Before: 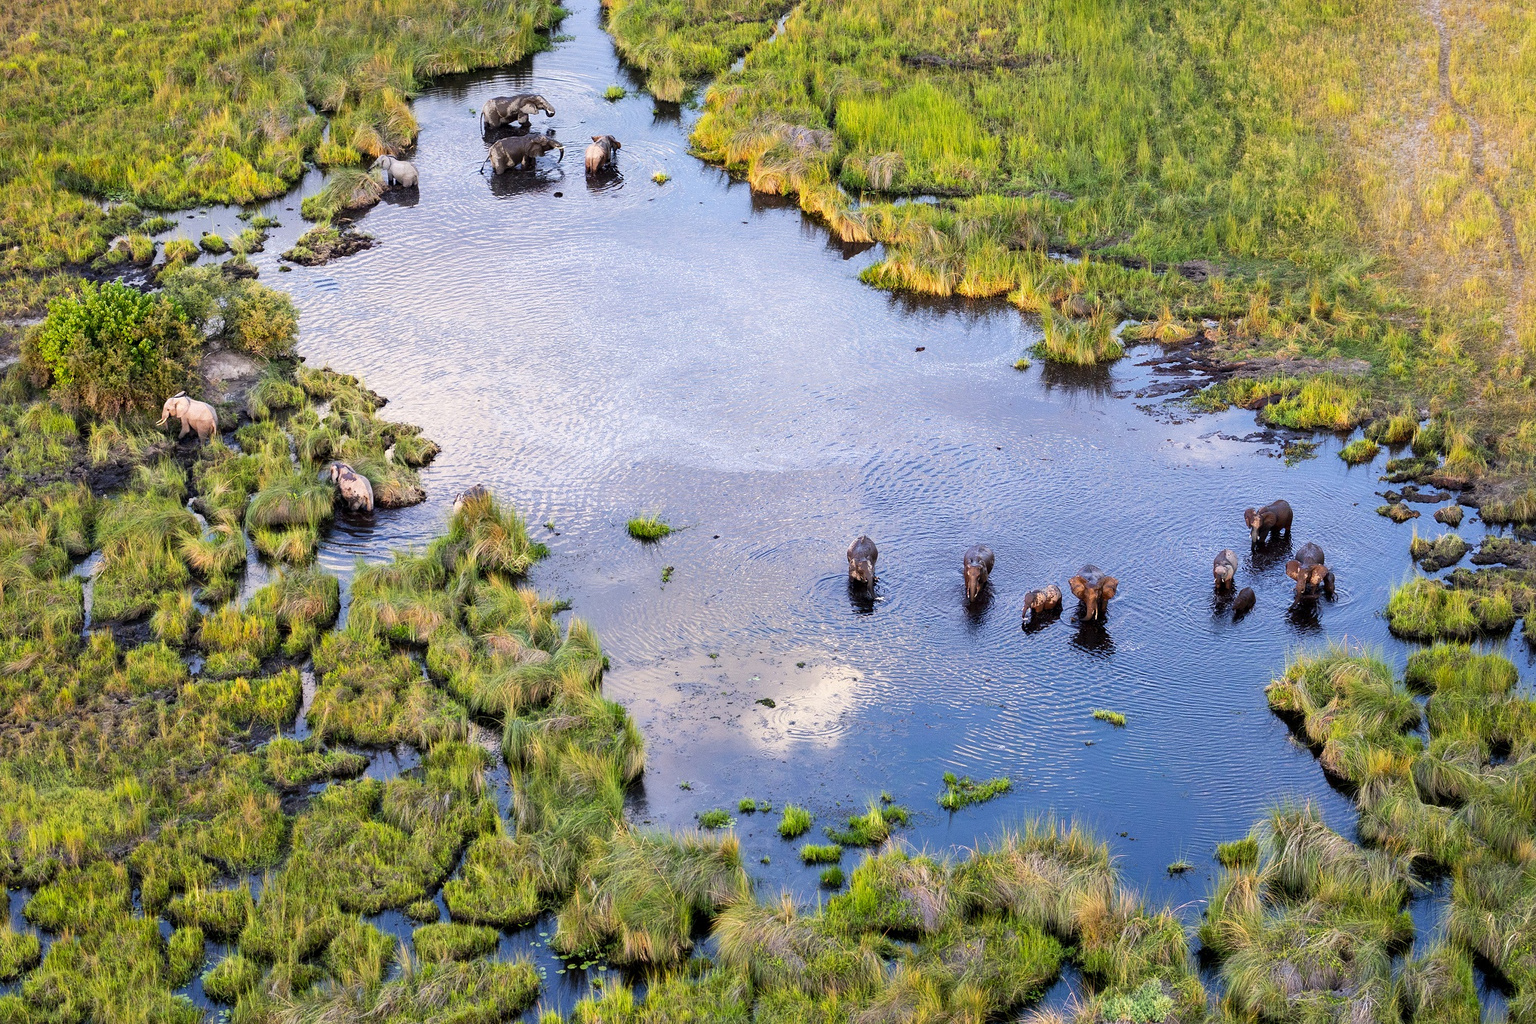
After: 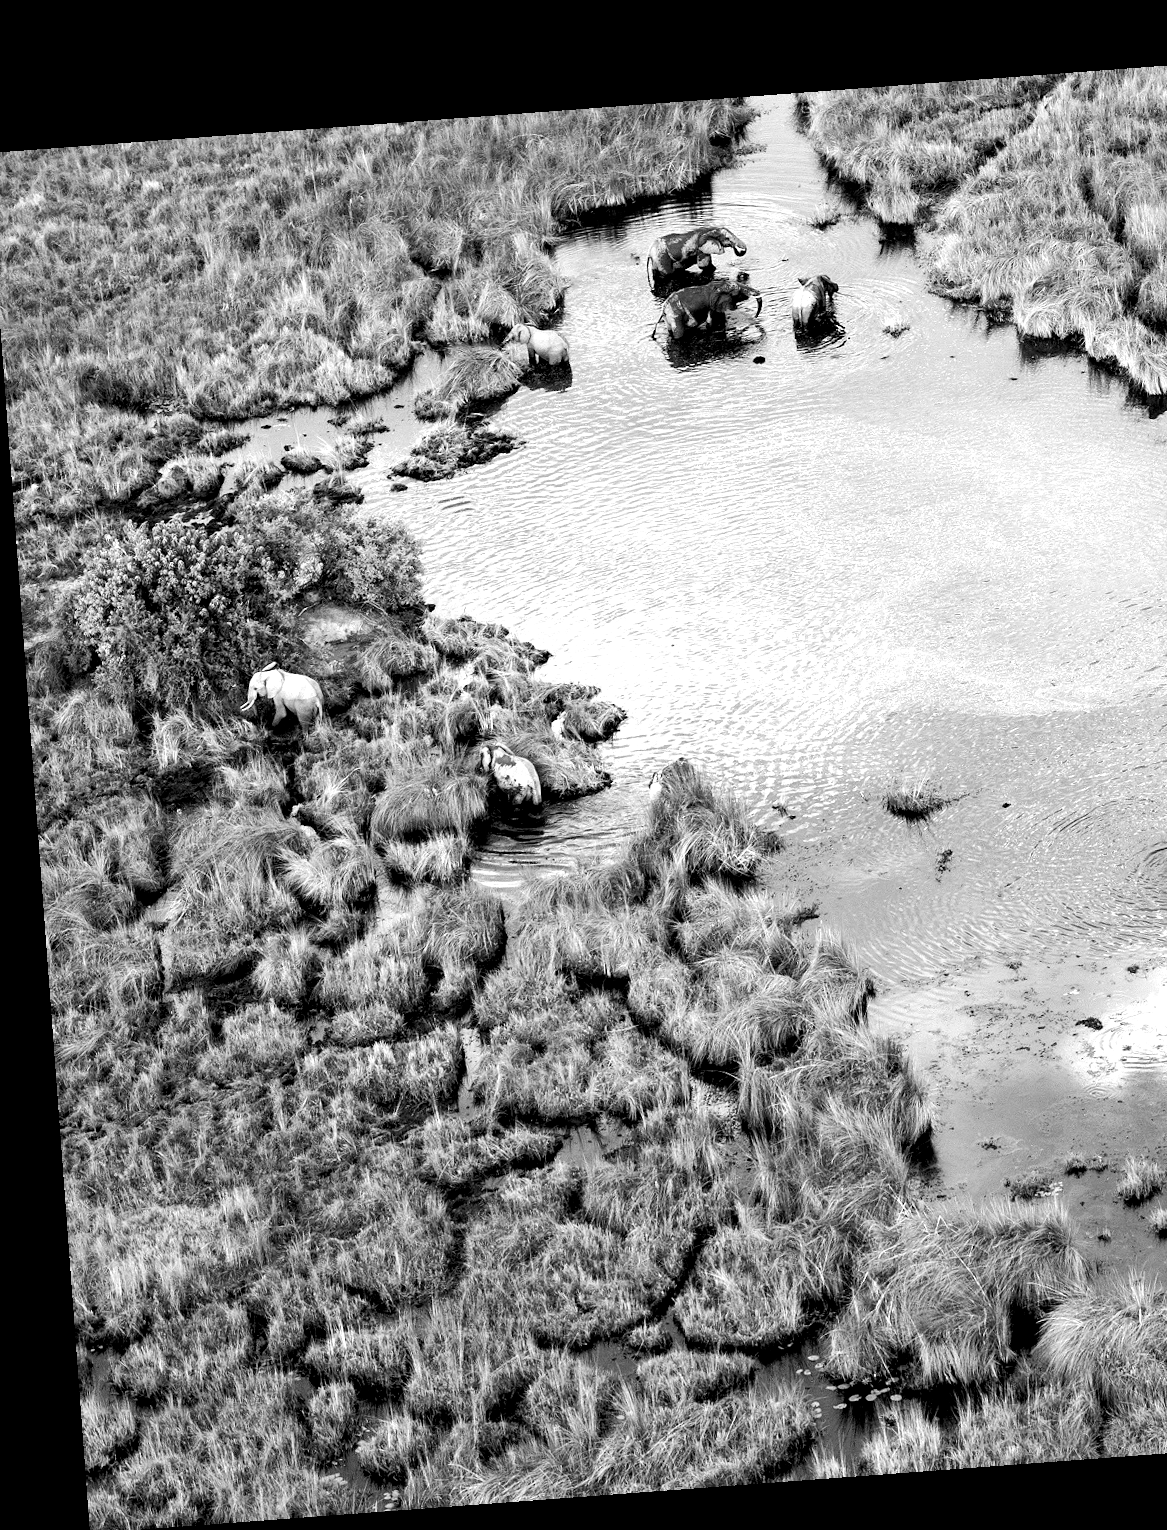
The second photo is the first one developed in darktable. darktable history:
tone equalizer: -8 EV -0.75 EV, -7 EV -0.7 EV, -6 EV -0.6 EV, -5 EV -0.4 EV, -3 EV 0.4 EV, -2 EV 0.6 EV, -1 EV 0.7 EV, +0 EV 0.75 EV, edges refinement/feathering 500, mask exposure compensation -1.57 EV, preserve details no
rotate and perspective: rotation -4.25°, automatic cropping off
monochrome: a -6.99, b 35.61, size 1.4
color balance rgb: shadows lift › chroma 3%, shadows lift › hue 280.8°, power › hue 330°, highlights gain › chroma 3%, highlights gain › hue 75.6°, global offset › luminance -1%, perceptual saturation grading › global saturation 20%, perceptual saturation grading › highlights -25%, perceptual saturation grading › shadows 50%, global vibrance 20%
crop: left 0.587%, right 45.588%, bottom 0.086%
